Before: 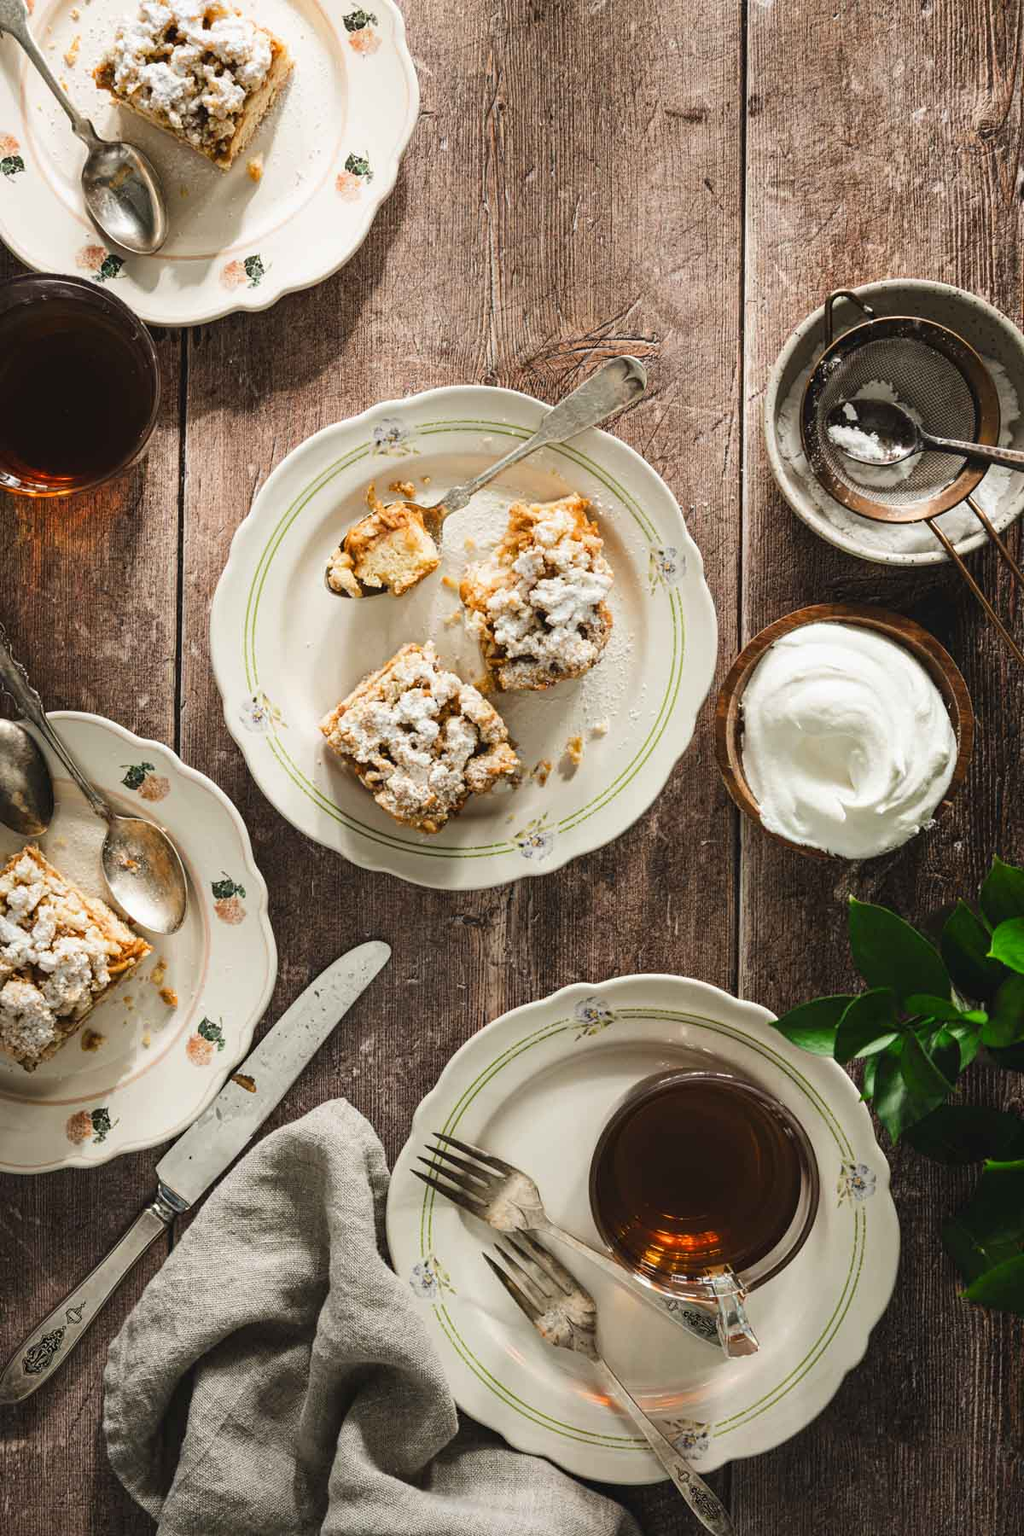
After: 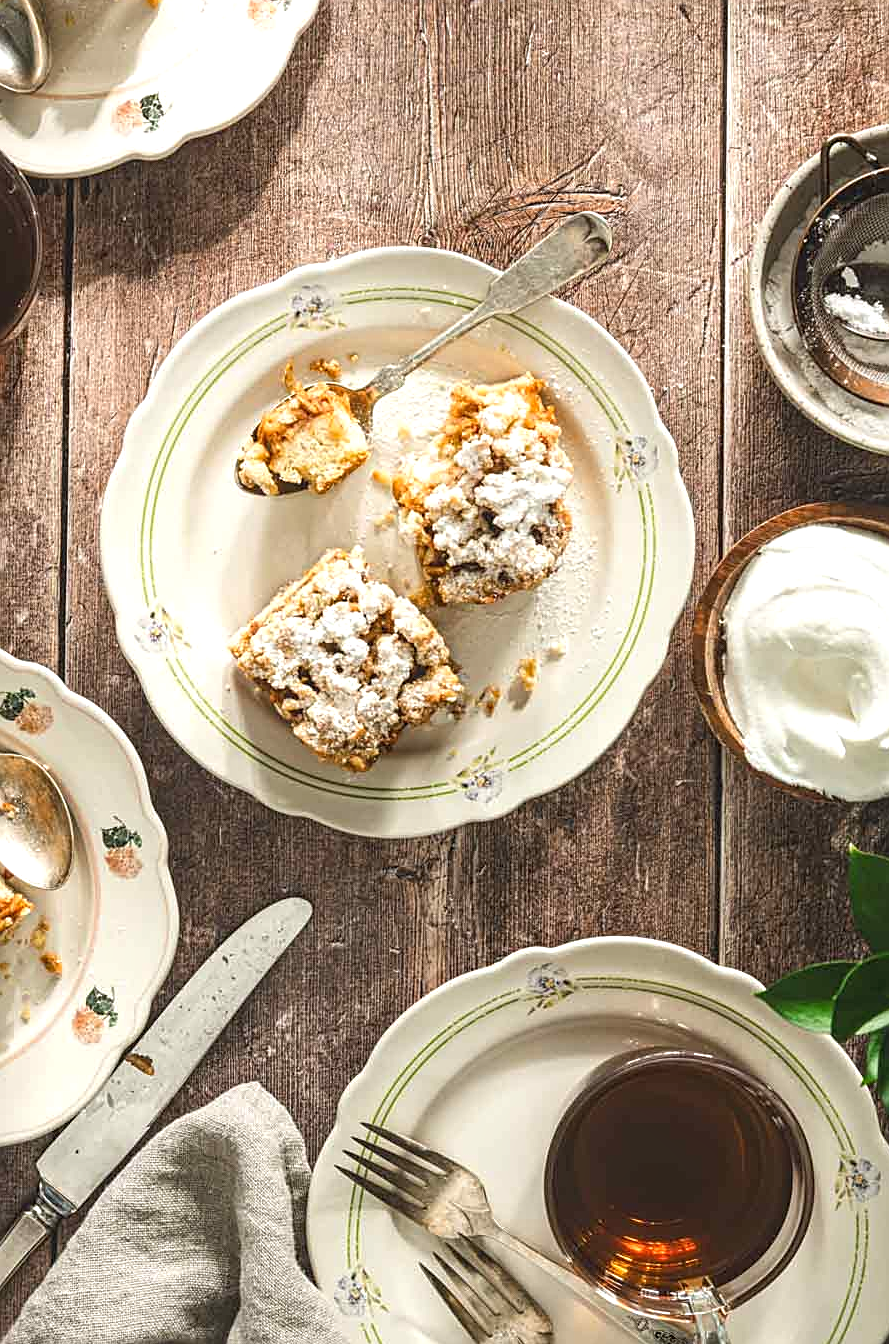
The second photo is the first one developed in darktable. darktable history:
local contrast: detail 109%
crop and rotate: left 12.204%, top 11.436%, right 13.634%, bottom 13.892%
exposure: black level correction 0.001, exposure 0.499 EV, compensate exposure bias true, compensate highlight preservation false
sharpen: on, module defaults
